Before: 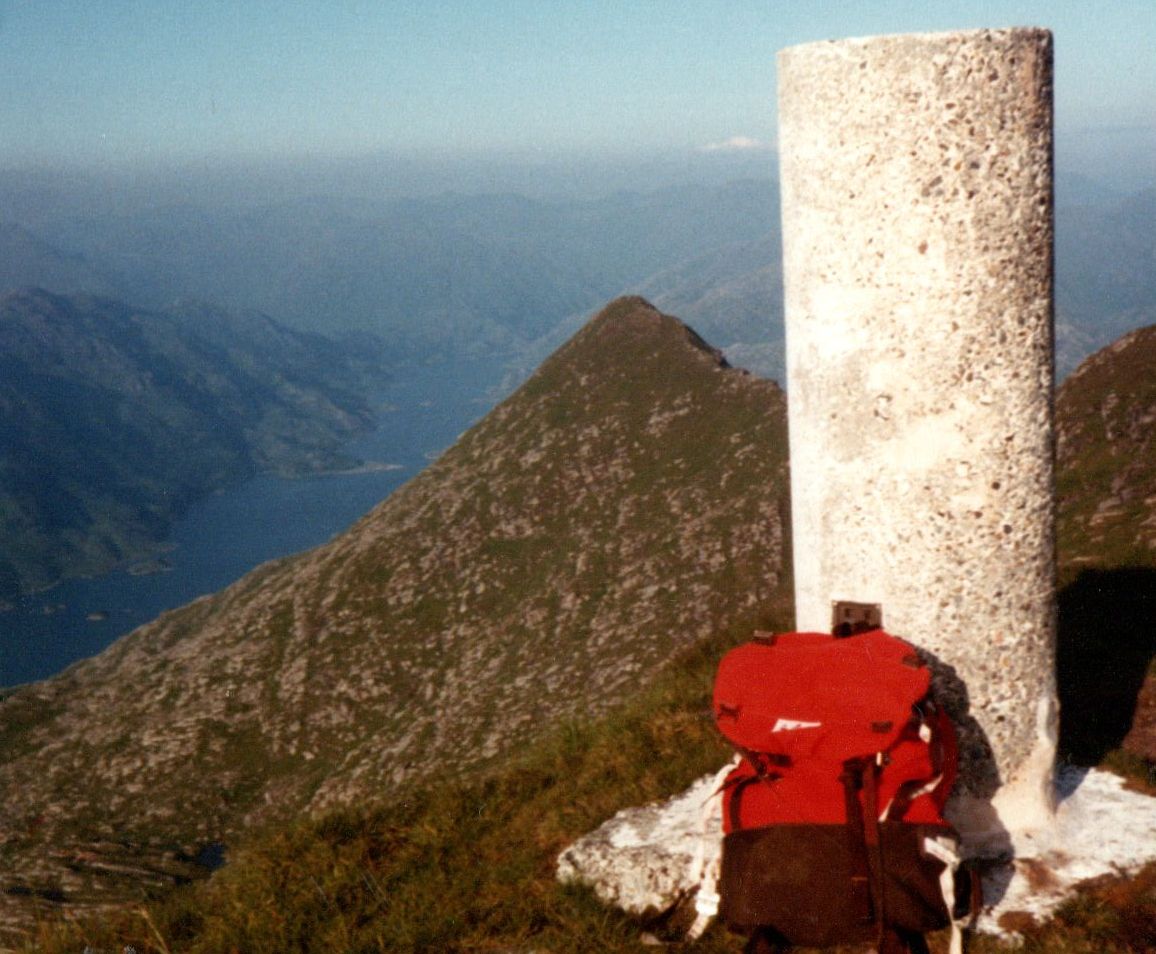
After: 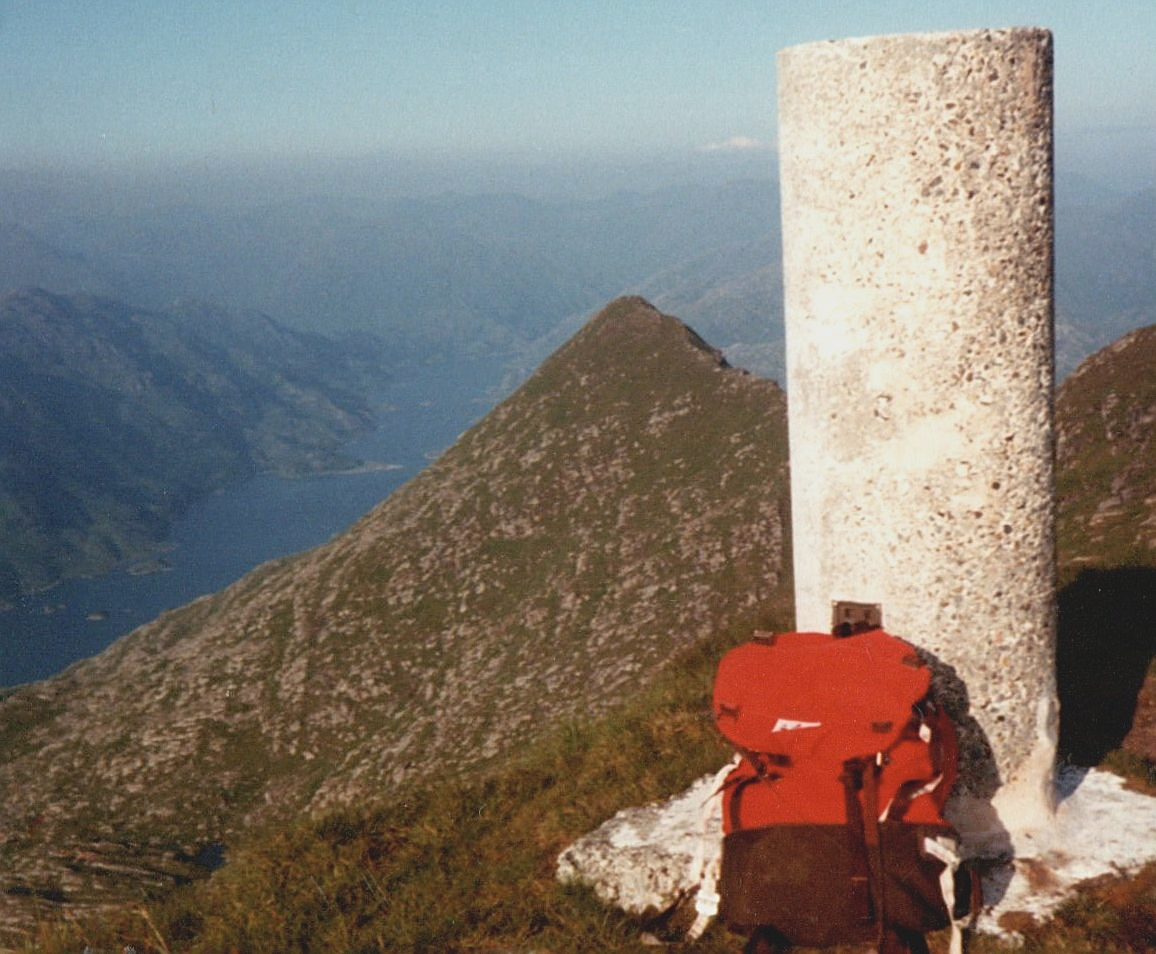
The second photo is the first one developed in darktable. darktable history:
sharpen: on, module defaults
contrast brightness saturation: contrast -0.15, brightness 0.05, saturation -0.12
tone equalizer: on, module defaults
